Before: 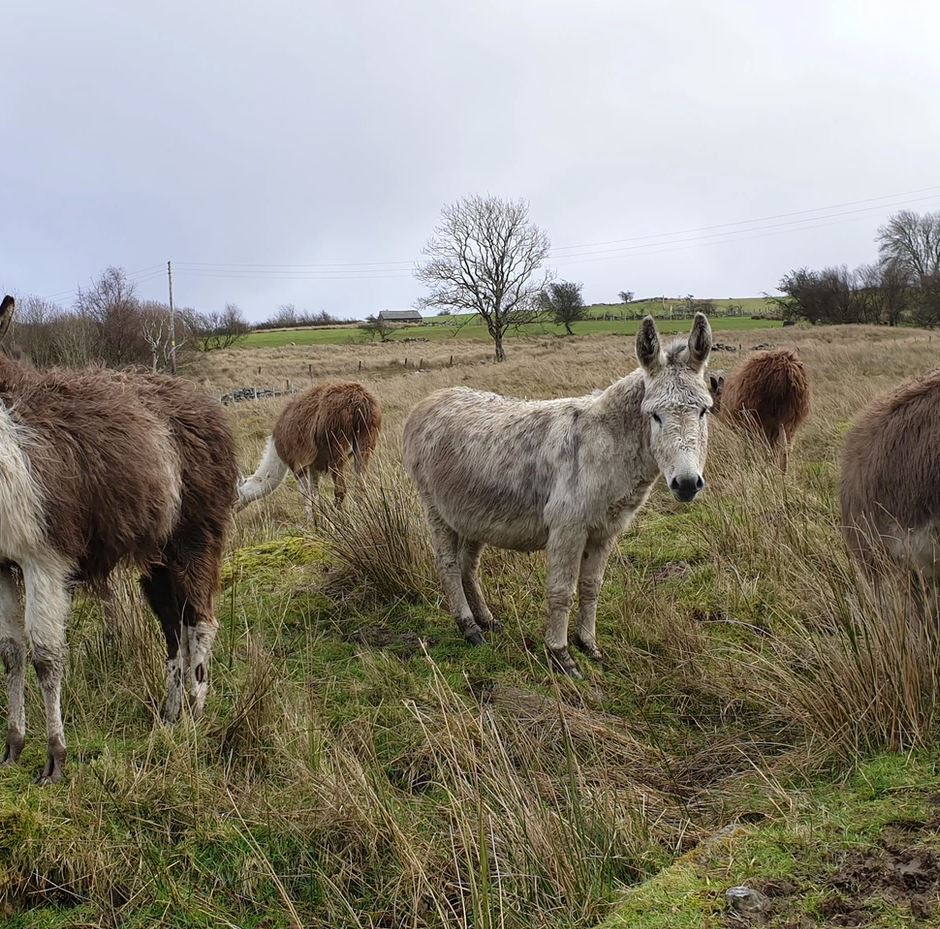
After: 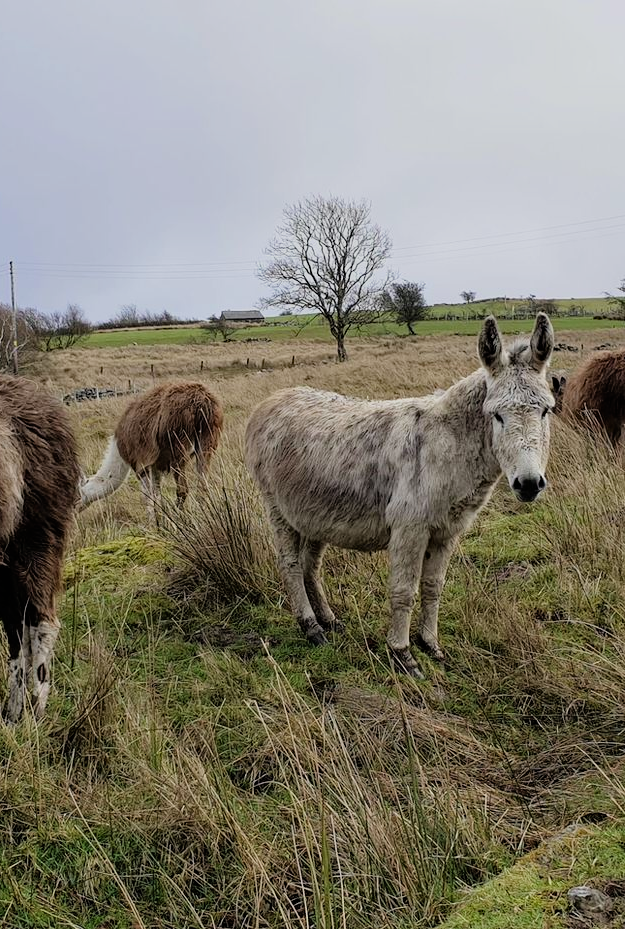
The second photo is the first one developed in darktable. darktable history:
crop: left 16.899%, right 16.556%
haze removal: compatibility mode true, adaptive false
filmic rgb: black relative exposure -7.92 EV, white relative exposure 4.13 EV, threshold 3 EV, hardness 4.02, latitude 51.22%, contrast 1.013, shadows ↔ highlights balance 5.35%, color science v5 (2021), contrast in shadows safe, contrast in highlights safe, enable highlight reconstruction true
